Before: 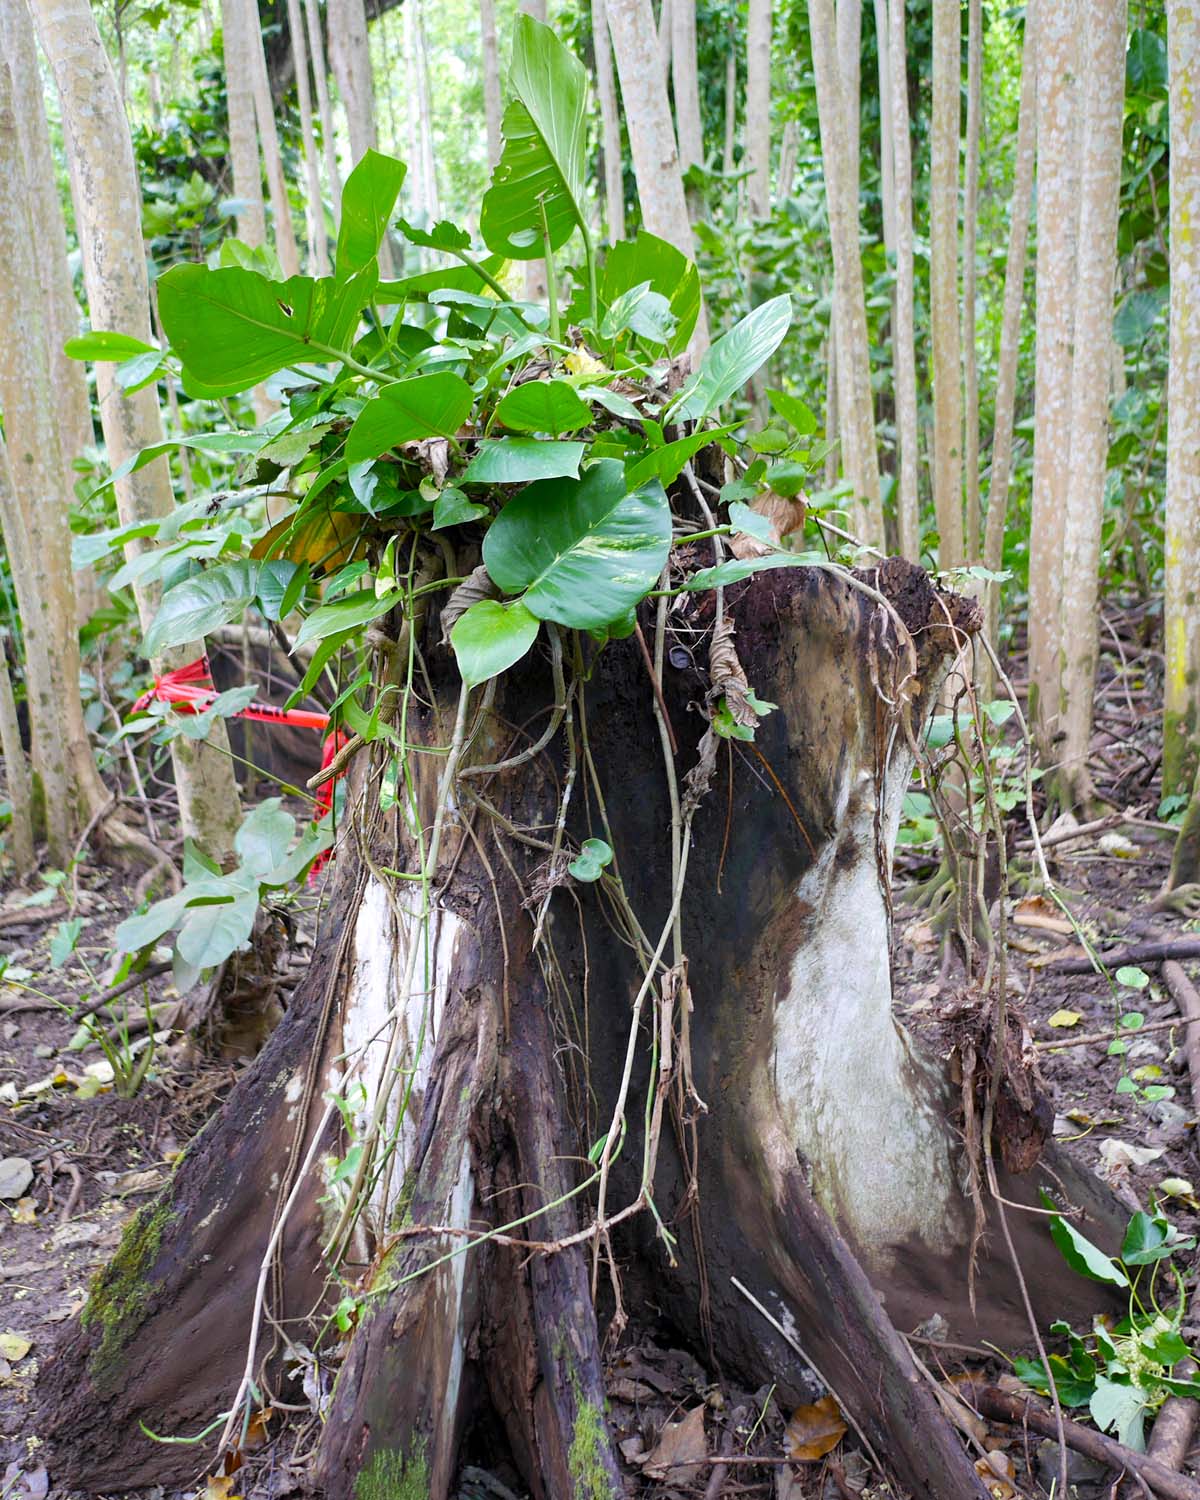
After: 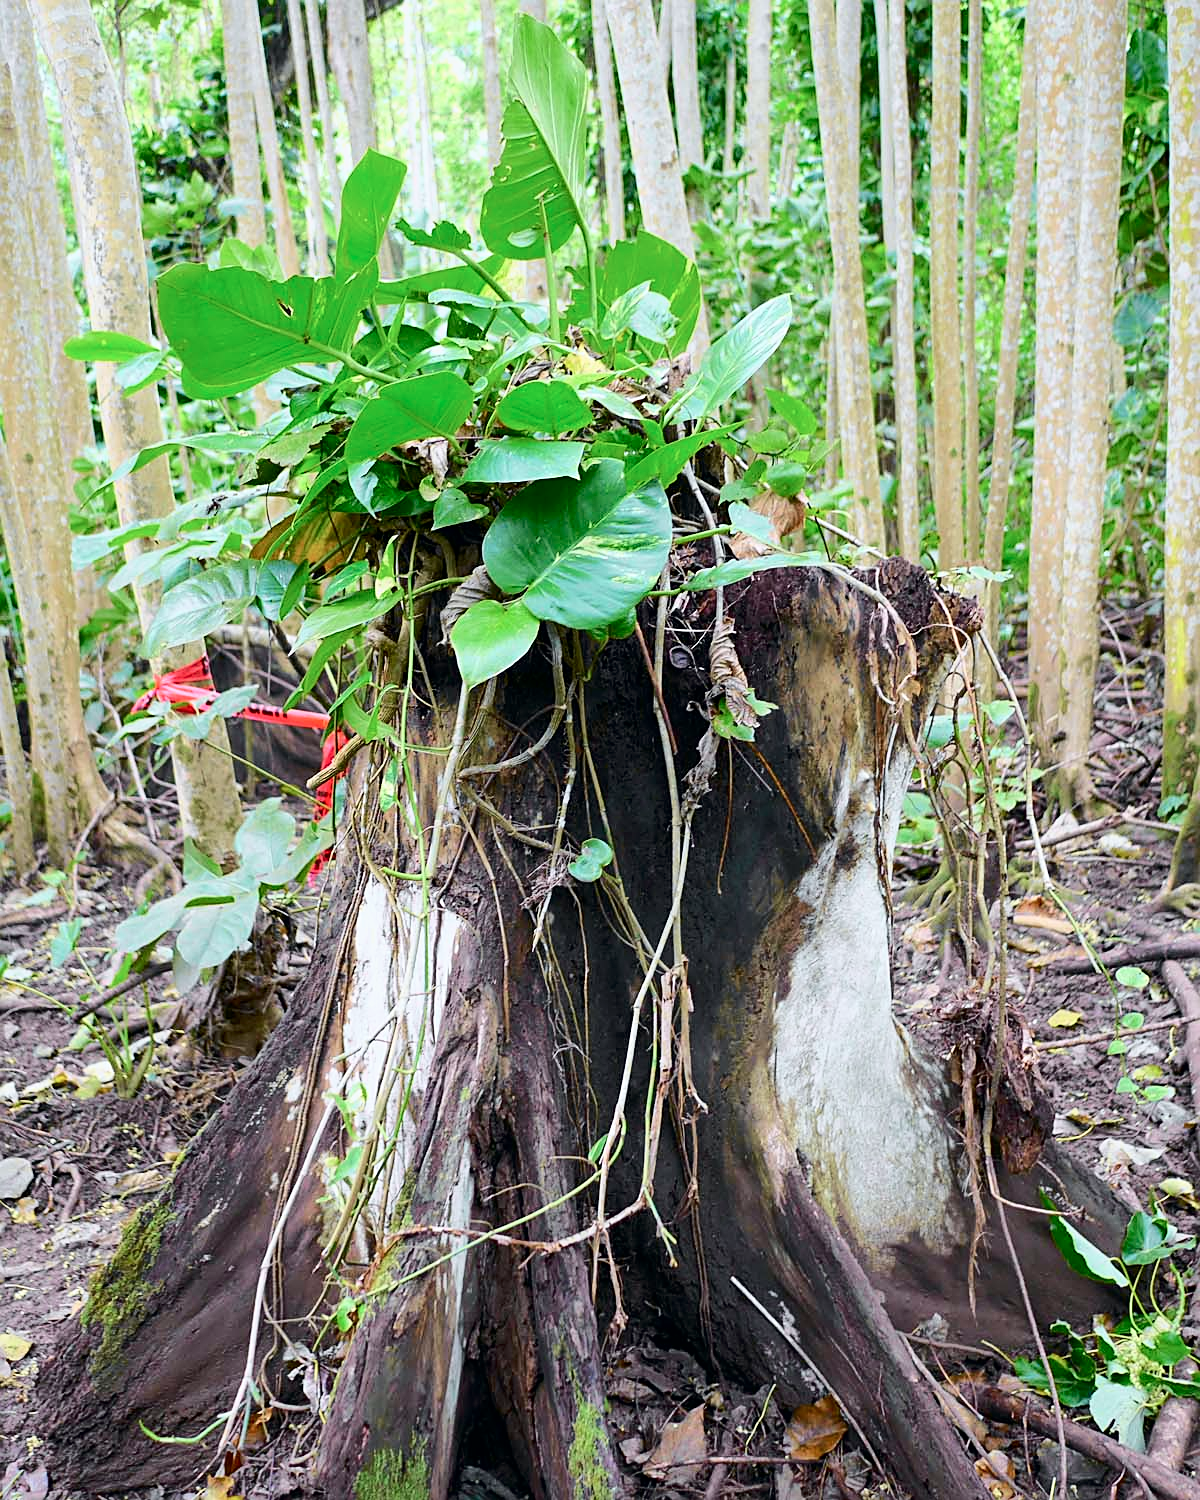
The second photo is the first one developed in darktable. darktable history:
tone curve: curves: ch0 [(0, 0) (0.035, 0.017) (0.131, 0.108) (0.279, 0.279) (0.476, 0.554) (0.617, 0.693) (0.704, 0.77) (0.801, 0.854) (0.895, 0.927) (1, 0.976)]; ch1 [(0, 0) (0.318, 0.278) (0.444, 0.427) (0.493, 0.488) (0.504, 0.497) (0.537, 0.538) (0.594, 0.616) (0.746, 0.764) (1, 1)]; ch2 [(0, 0) (0.316, 0.292) (0.381, 0.37) (0.423, 0.448) (0.476, 0.482) (0.502, 0.495) (0.529, 0.547) (0.583, 0.608) (0.639, 0.657) (0.7, 0.7) (0.861, 0.808) (1, 0.951)], color space Lab, independent channels, preserve colors none
sharpen: on, module defaults
